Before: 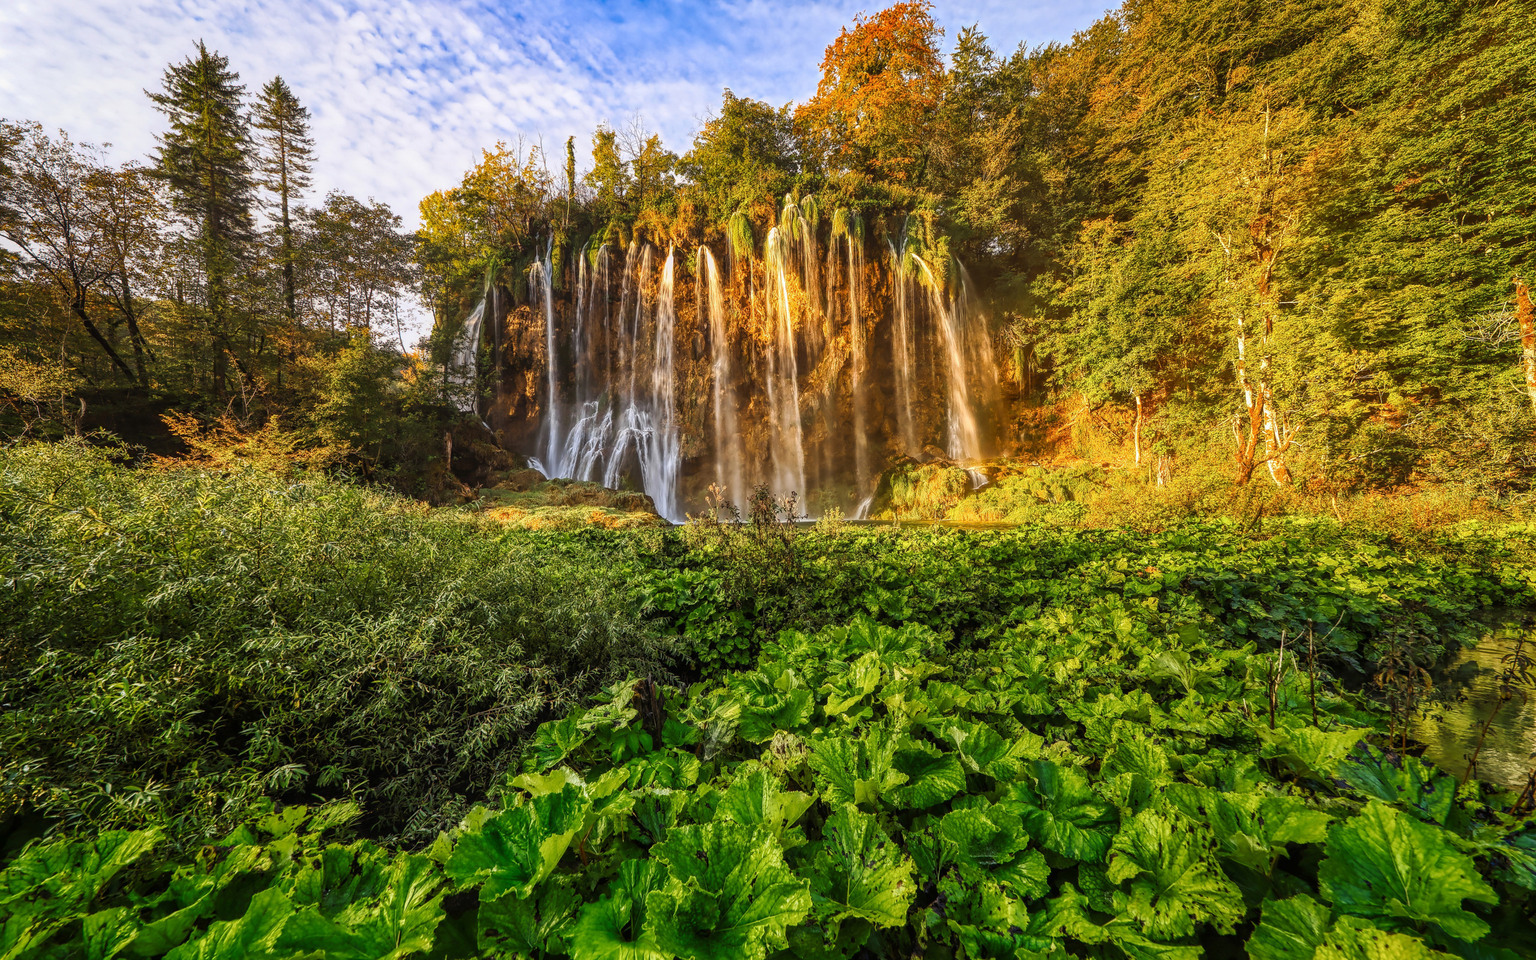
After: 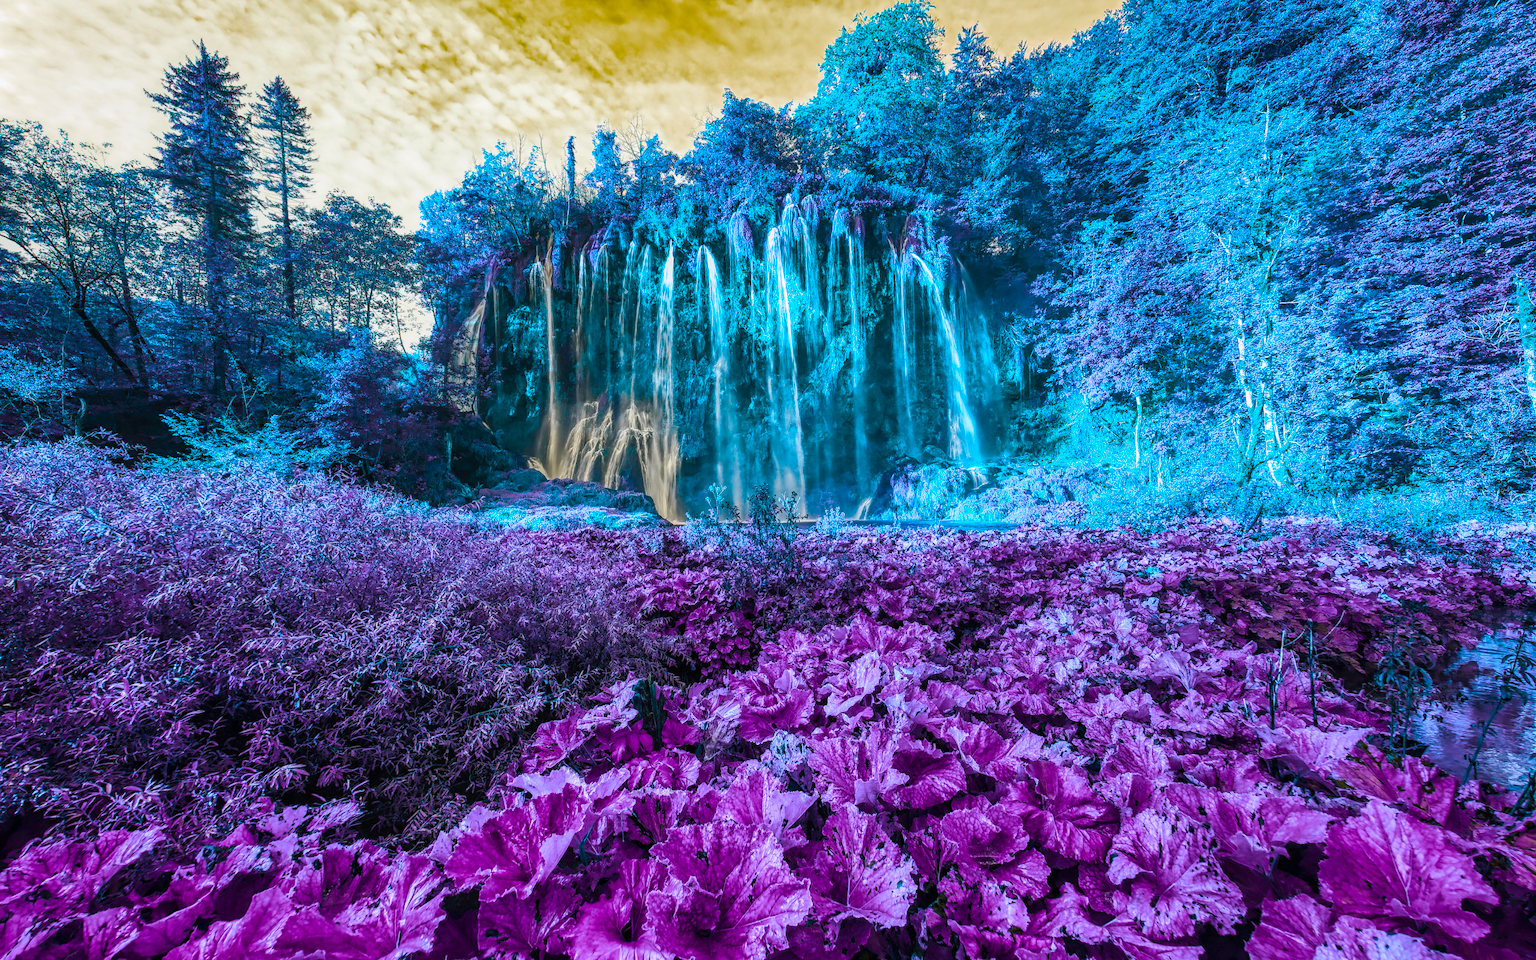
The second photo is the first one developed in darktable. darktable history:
color balance rgb: highlights gain › chroma 0.168%, highlights gain › hue 330.05°, perceptual saturation grading › global saturation 20%, perceptual saturation grading › highlights -50.129%, perceptual saturation grading › shadows 30.261%, hue shift 176.93°, global vibrance 49.969%, contrast 0.18%
